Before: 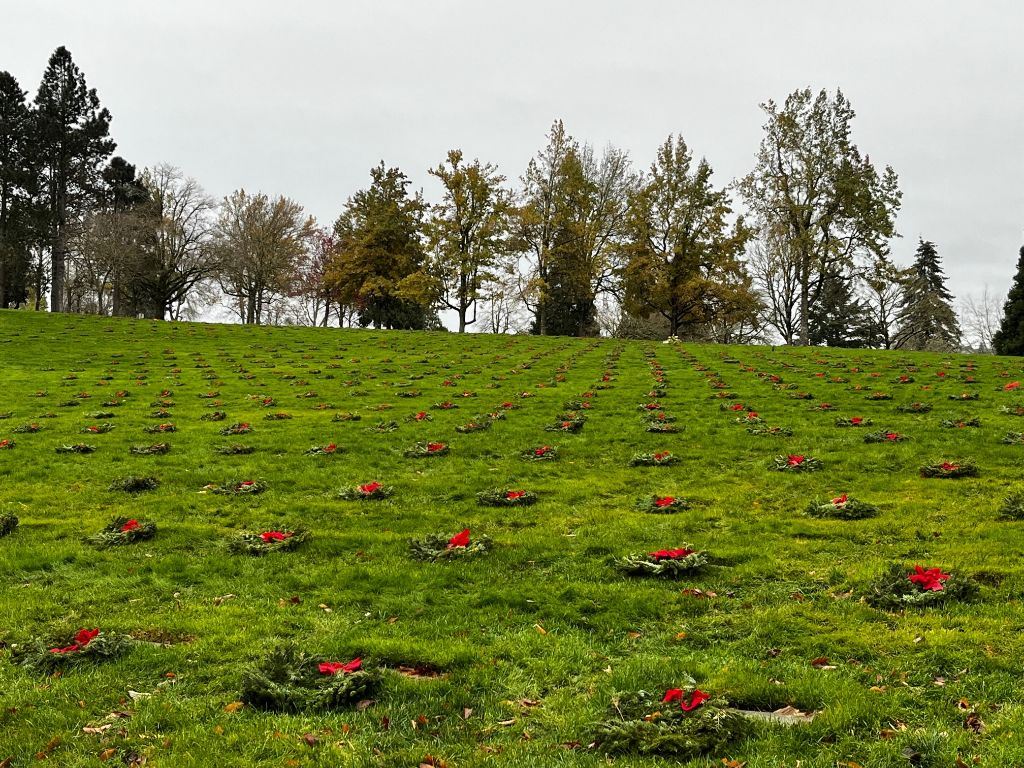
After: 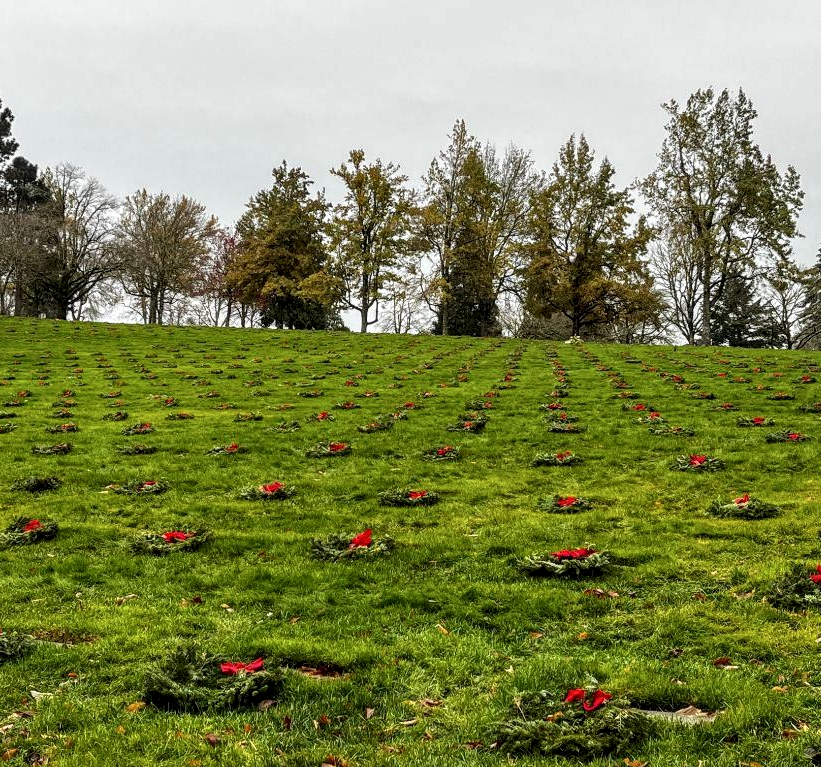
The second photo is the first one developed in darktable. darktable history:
local contrast: highlights 61%, detail 143%, midtone range 0.428
crop and rotate: left 9.597%, right 10.195%
